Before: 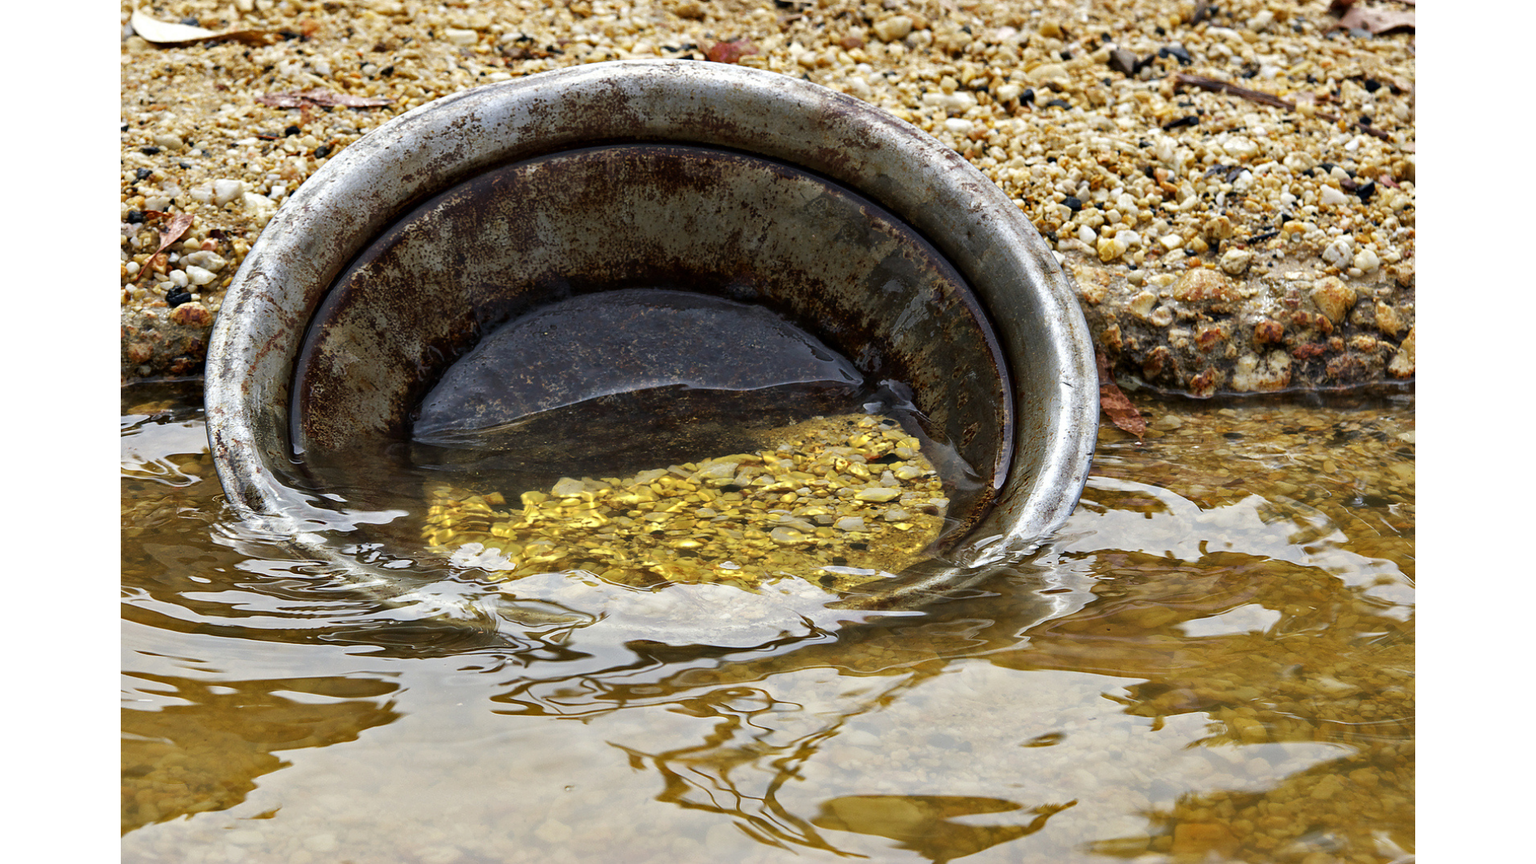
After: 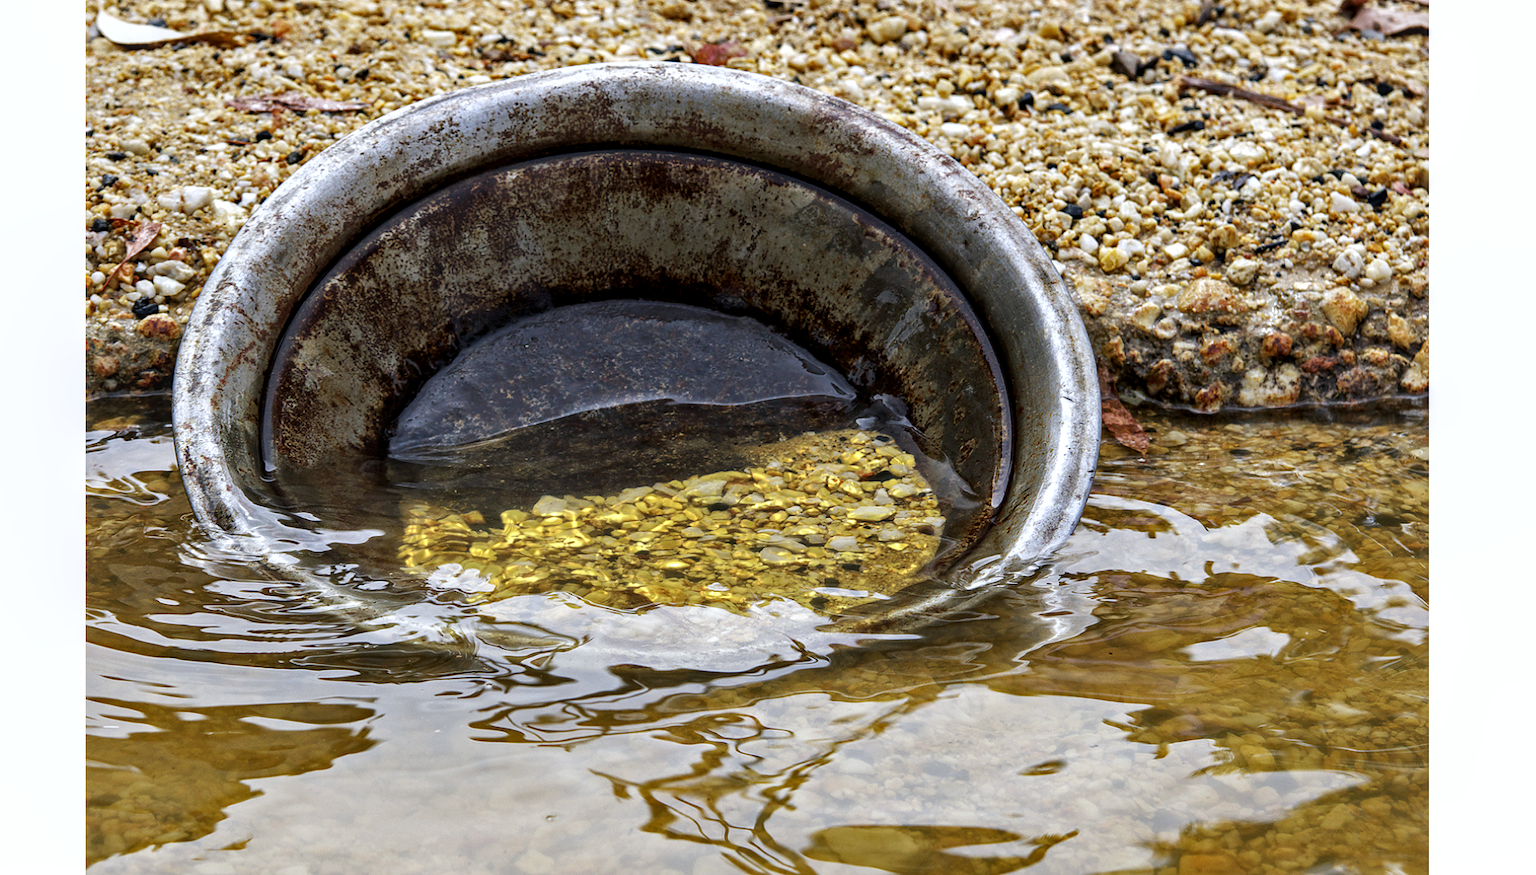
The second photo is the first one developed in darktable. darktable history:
local contrast: on, module defaults
white balance: red 0.984, blue 1.059
crop and rotate: left 2.536%, right 1.107%, bottom 2.246%
